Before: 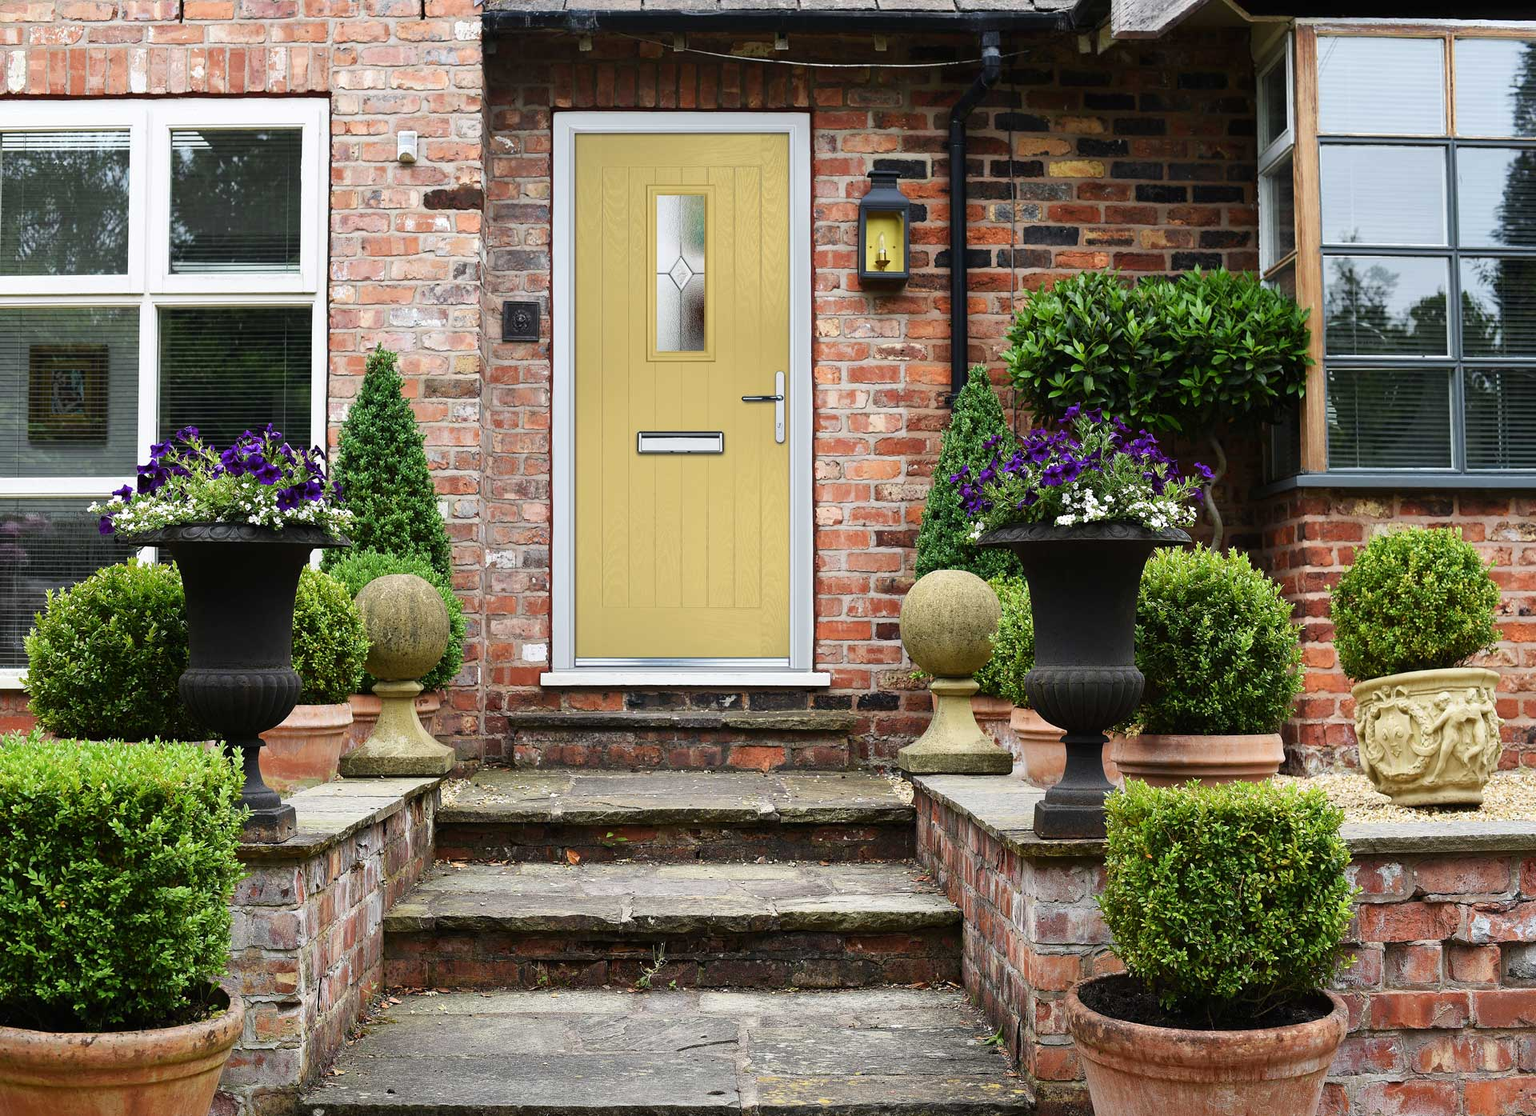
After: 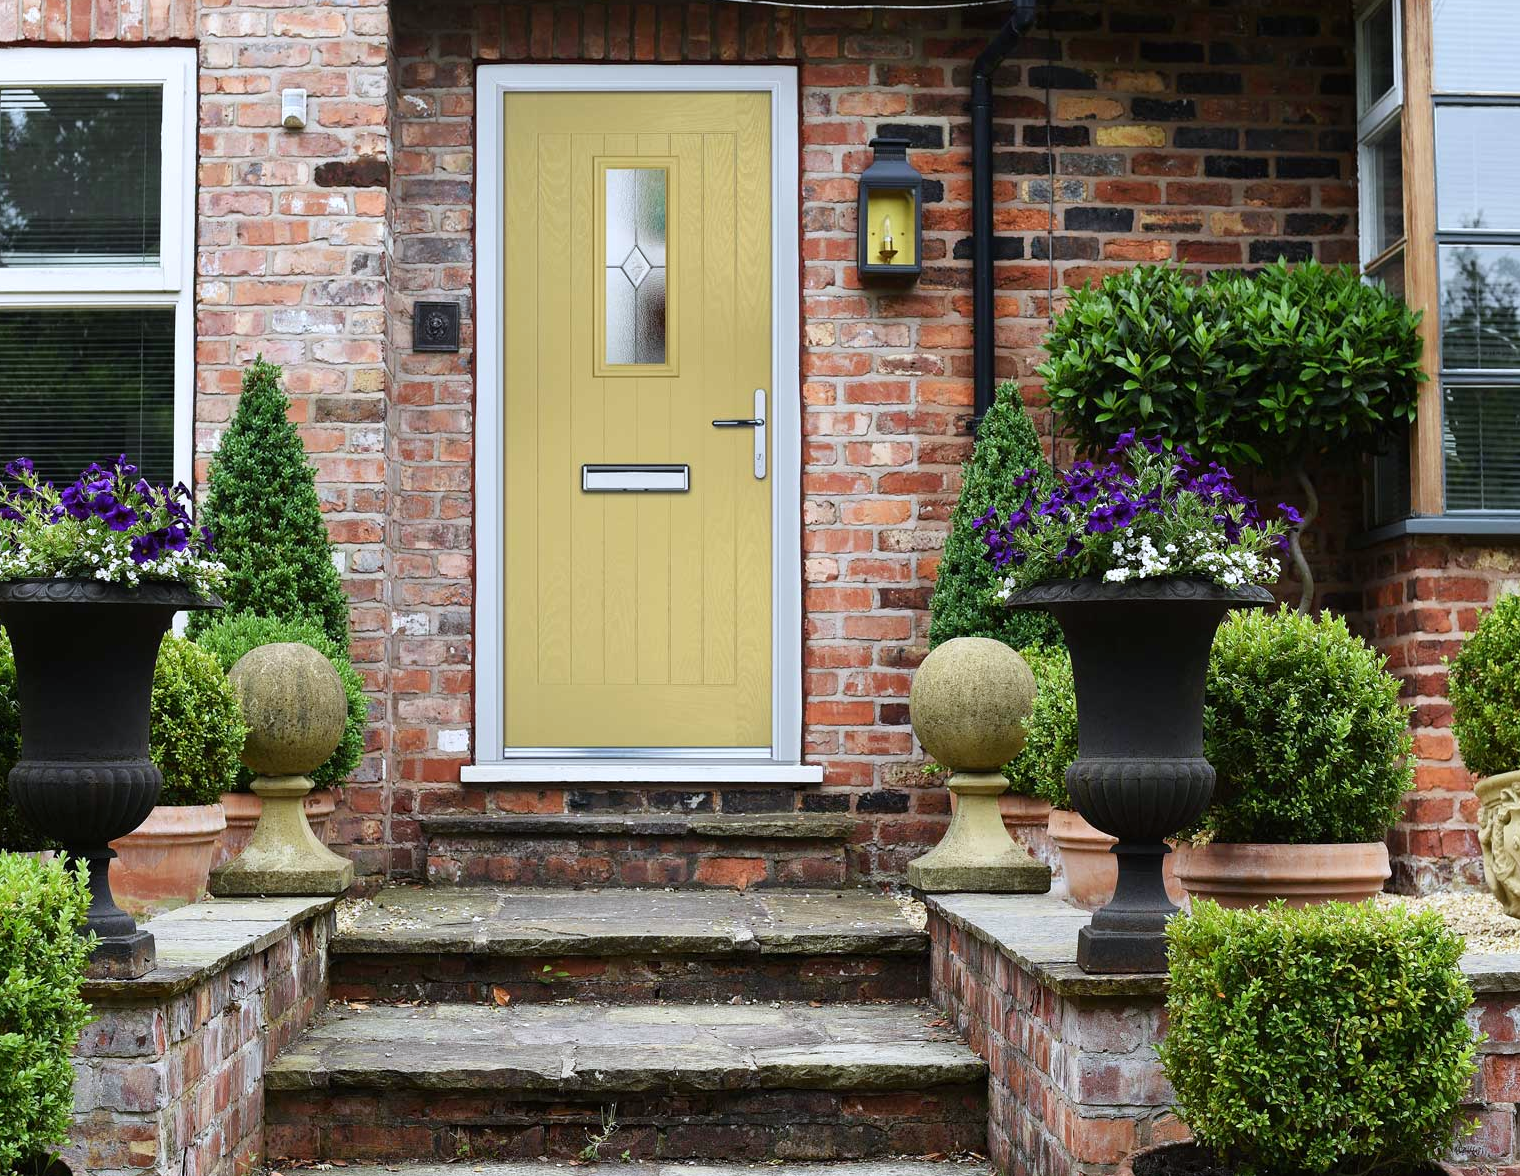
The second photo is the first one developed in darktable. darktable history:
crop: left 11.225%, top 5.381%, right 9.565%, bottom 10.314%
white balance: red 0.967, blue 1.049
